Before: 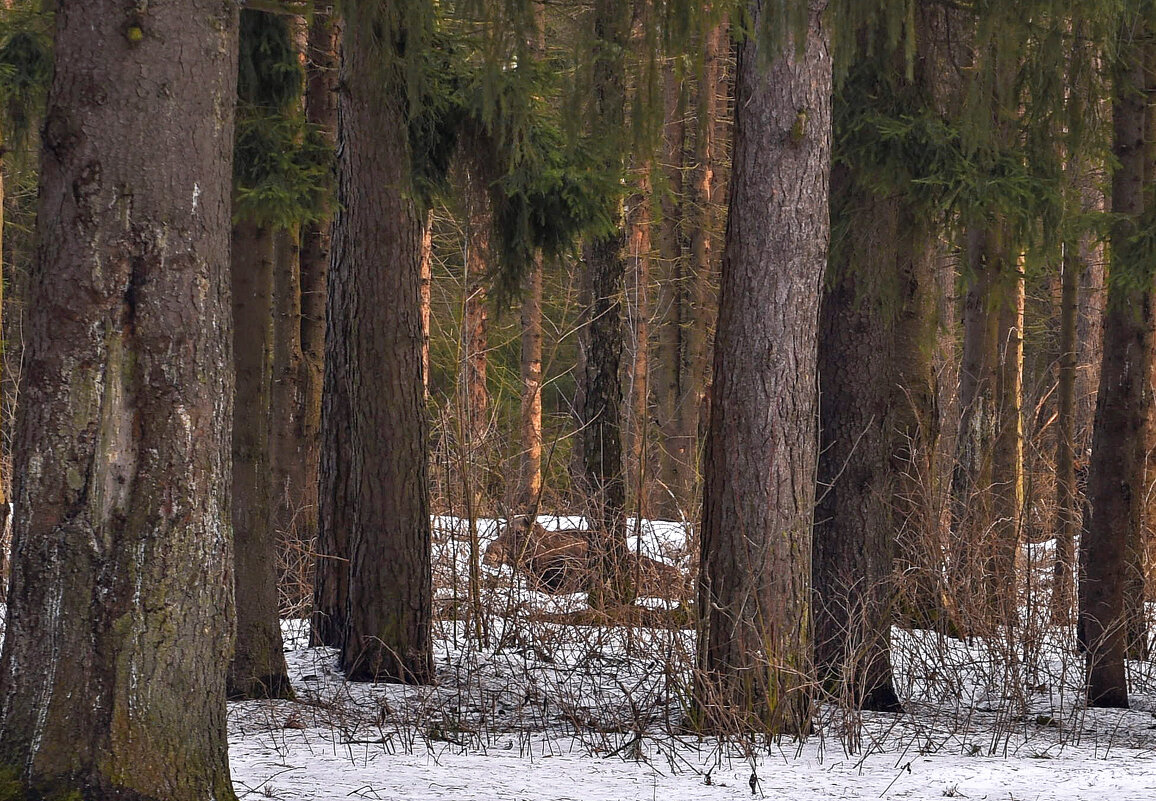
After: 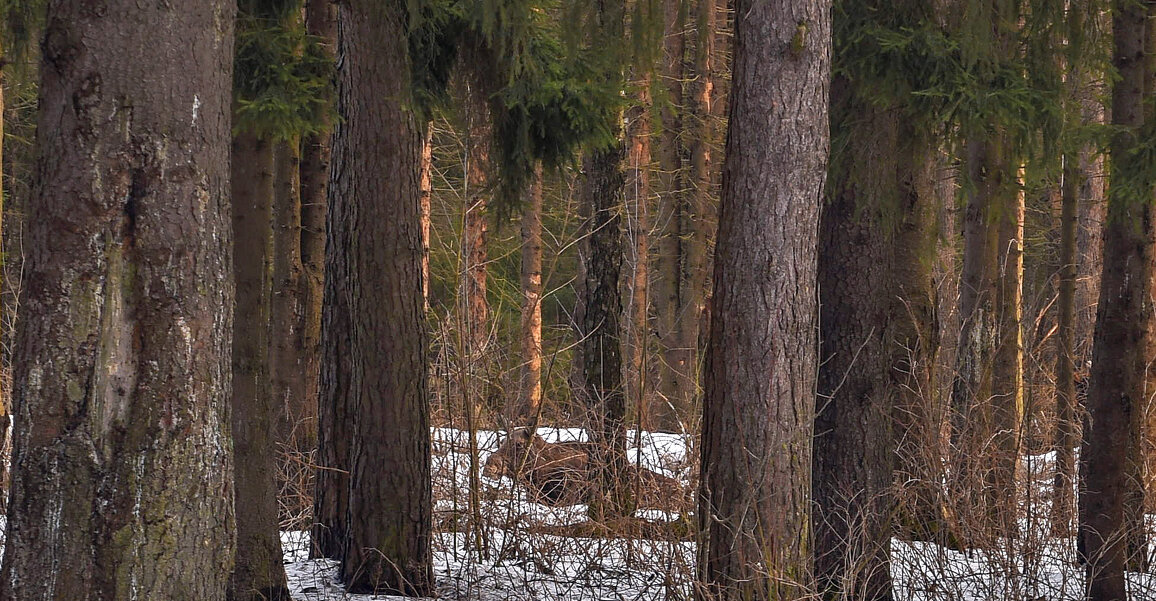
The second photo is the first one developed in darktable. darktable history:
crop: top 11.018%, bottom 13.92%
